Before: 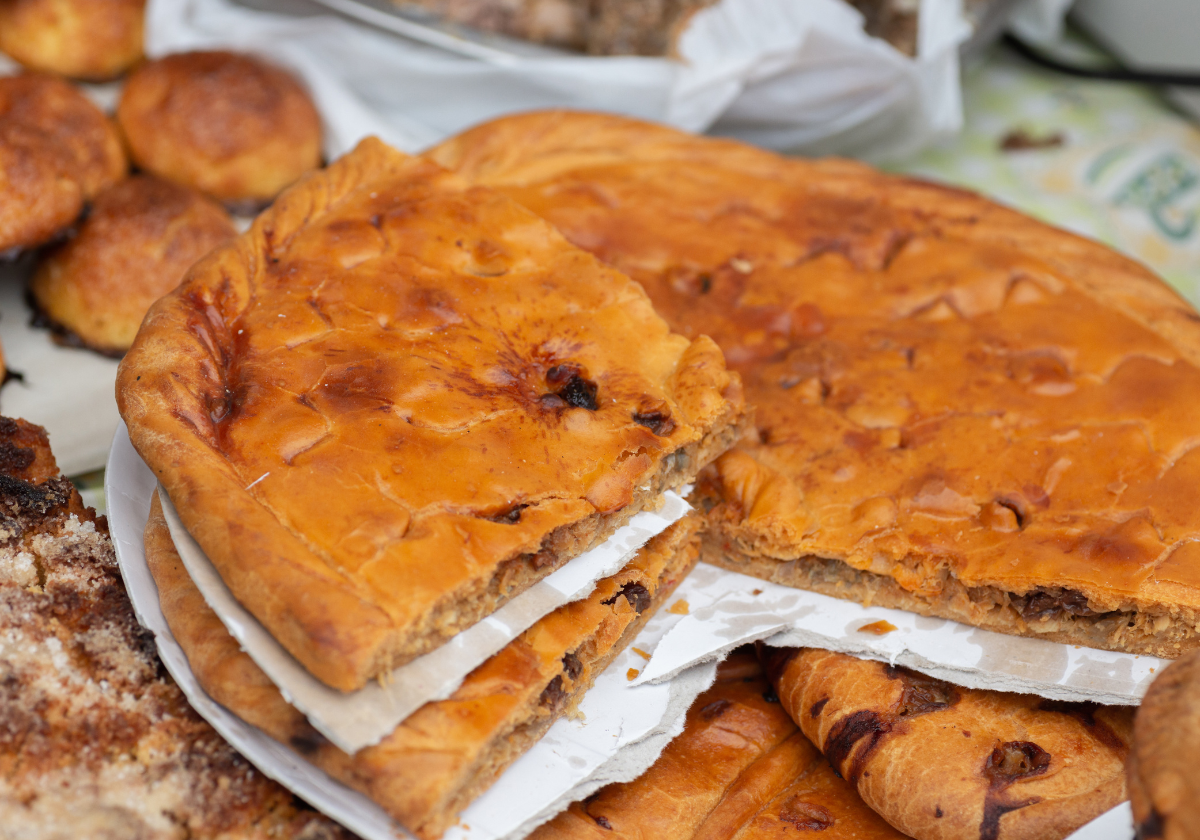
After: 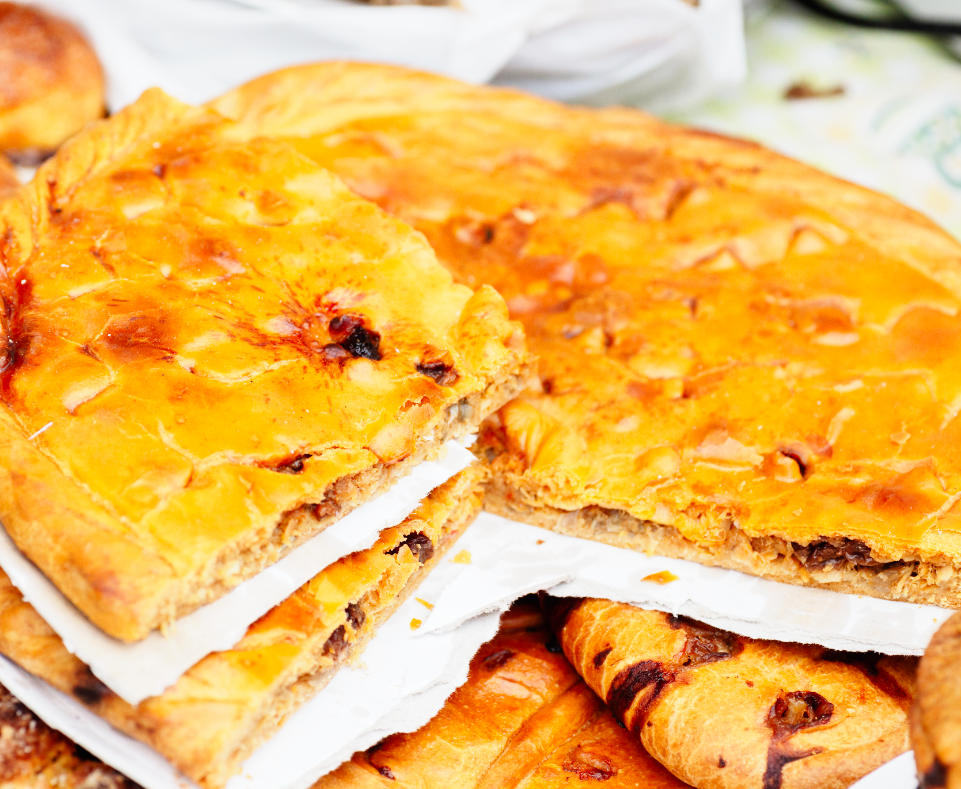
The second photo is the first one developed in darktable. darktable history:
crop and rotate: left 18.105%, top 5.976%, right 1.763%
base curve: curves: ch0 [(0, 0) (0, 0.001) (0.001, 0.001) (0.004, 0.002) (0.007, 0.004) (0.015, 0.013) (0.033, 0.045) (0.052, 0.096) (0.075, 0.17) (0.099, 0.241) (0.163, 0.42) (0.219, 0.55) (0.259, 0.616) (0.327, 0.722) (0.365, 0.765) (0.522, 0.873) (0.547, 0.881) (0.689, 0.919) (0.826, 0.952) (1, 1)], preserve colors none
